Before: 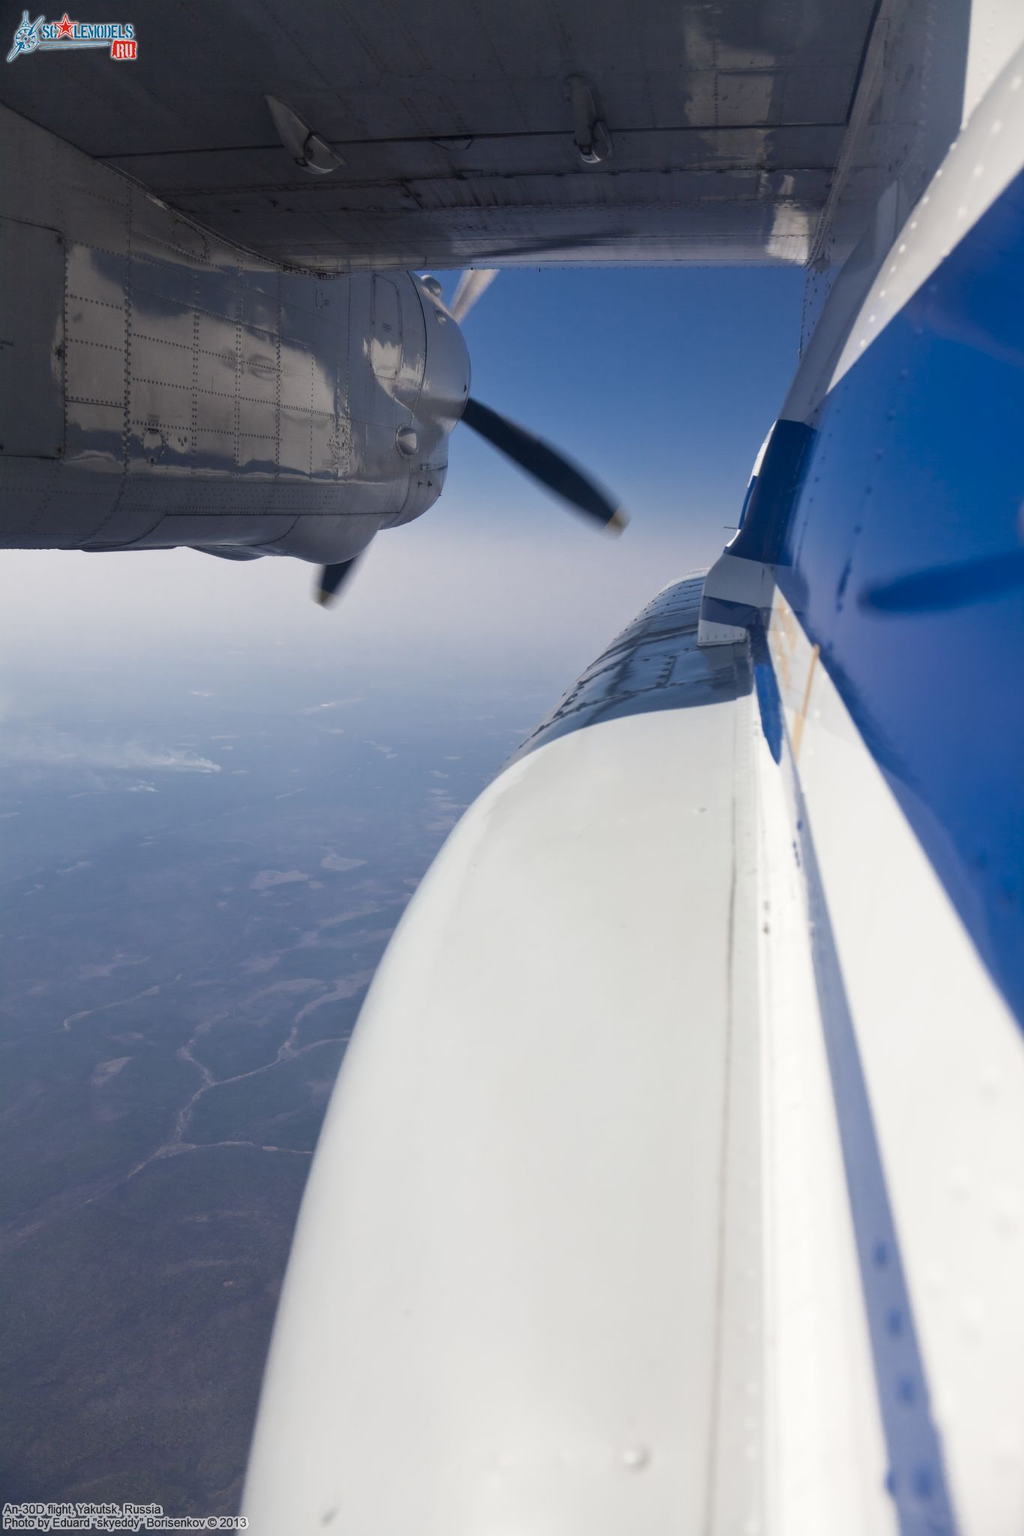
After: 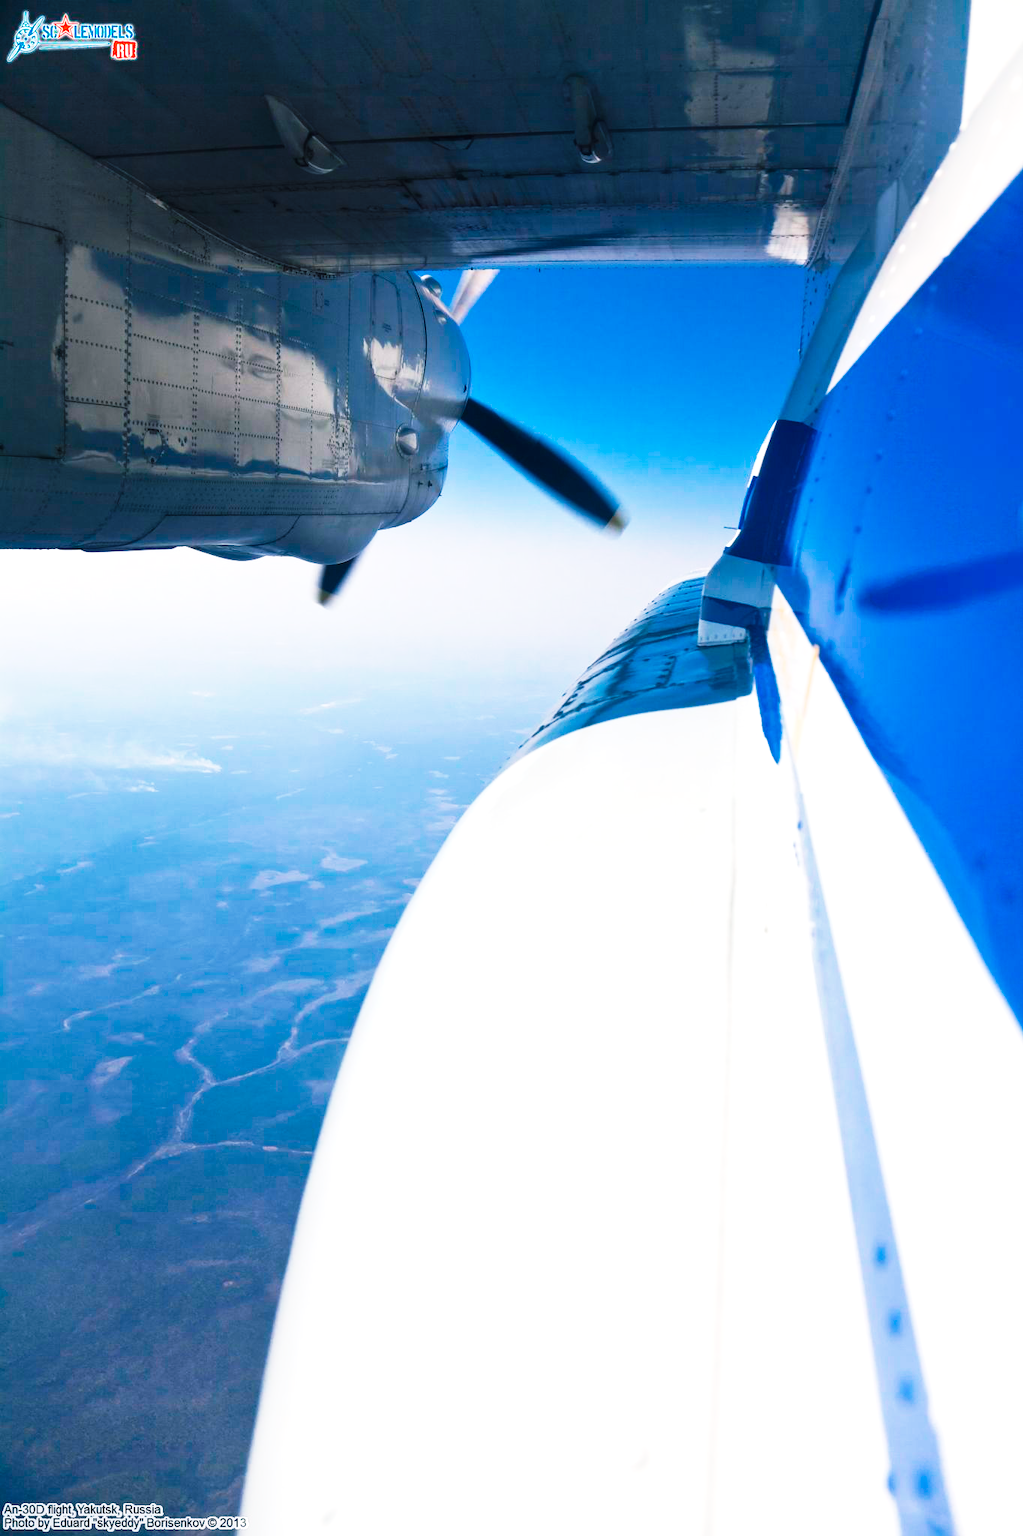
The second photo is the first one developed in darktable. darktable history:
exposure: exposure -0.042 EV, compensate exposure bias true, compensate highlight preservation false
color balance rgb: shadows lift › chroma 2.845%, shadows lift › hue 188.96°, power › luminance -7.621%, power › chroma 1.087%, power › hue 215.92°, perceptual saturation grading › global saturation 0.286%, global vibrance 40.457%
tone curve: curves: ch0 [(0, 0.013) (0.198, 0.175) (0.512, 0.582) (0.625, 0.754) (0.81, 0.934) (1, 1)], preserve colors none
